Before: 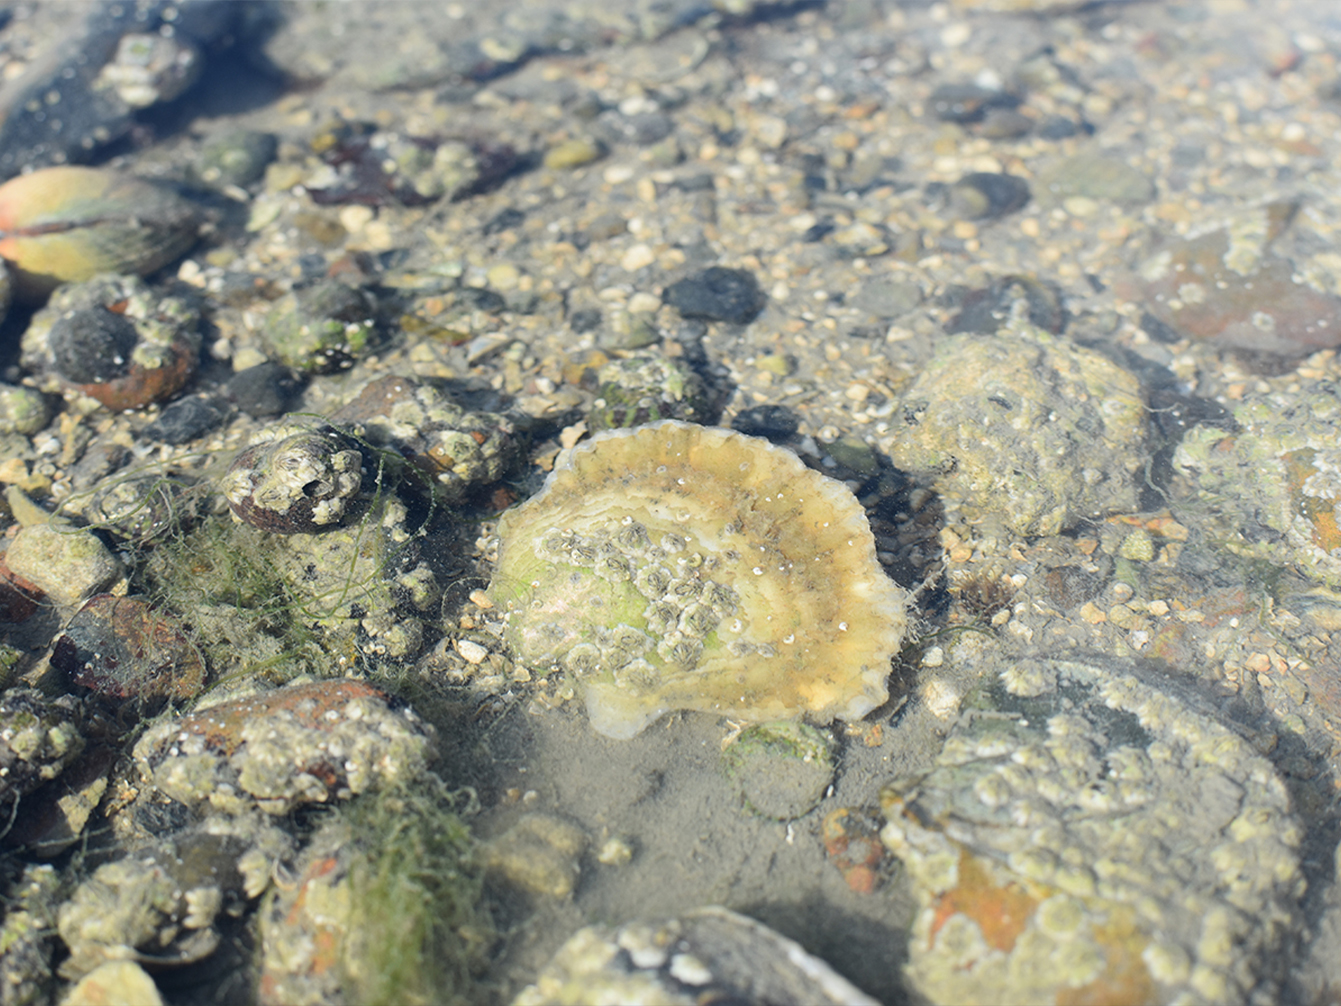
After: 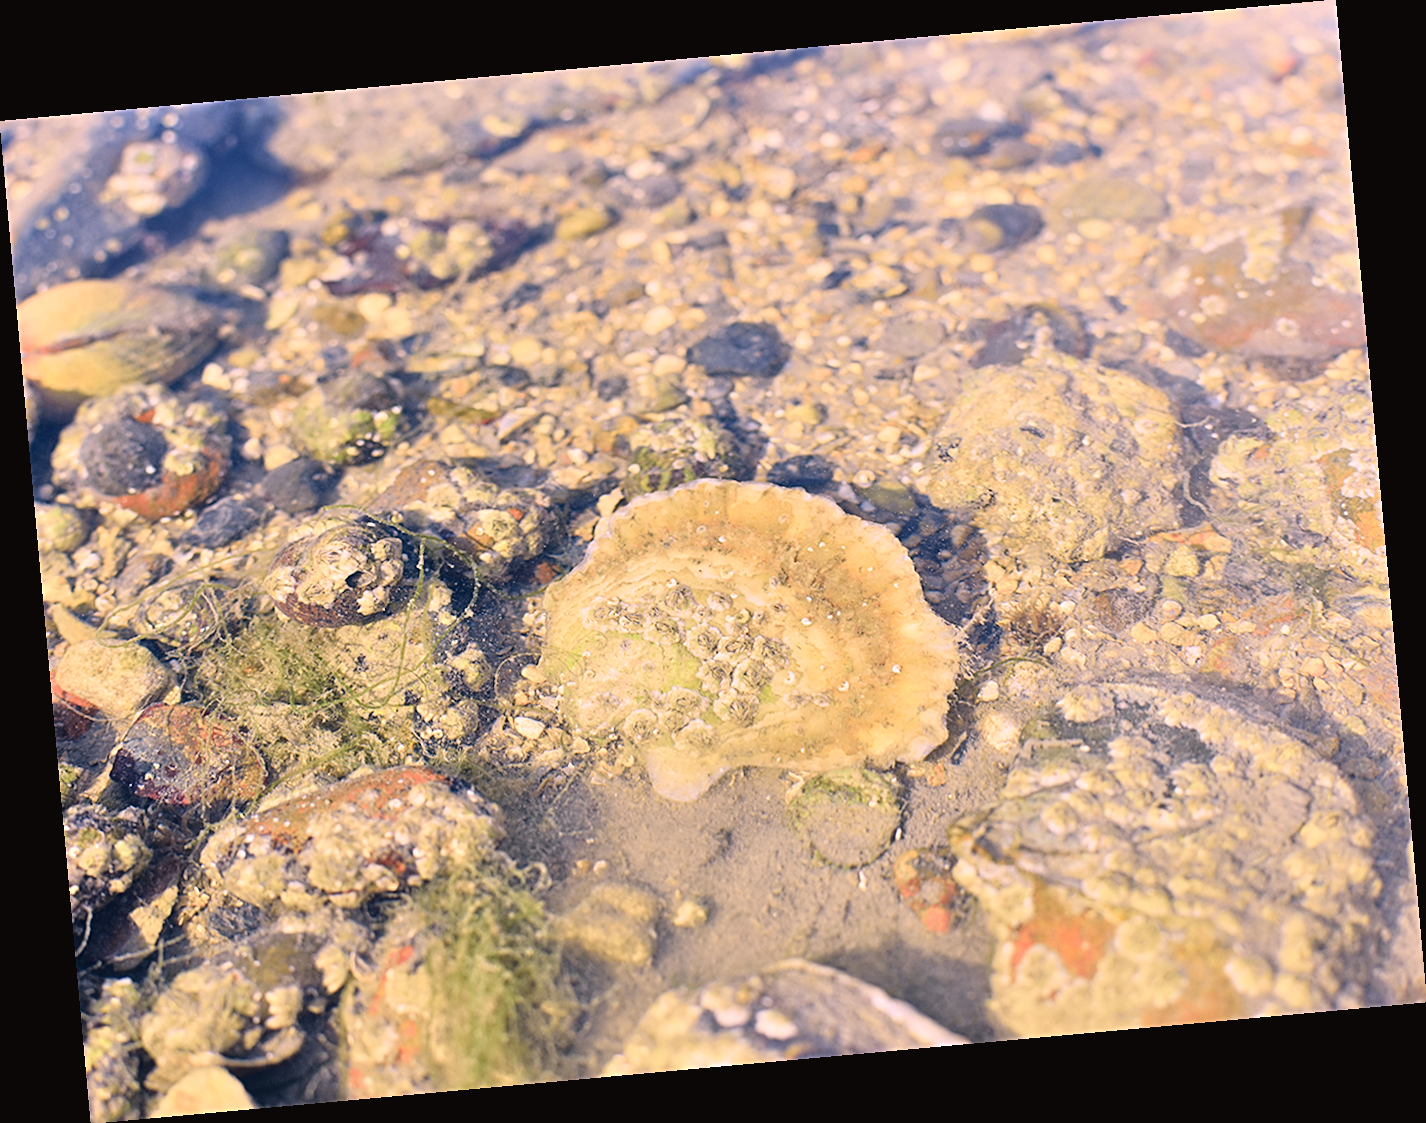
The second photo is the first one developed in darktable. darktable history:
rotate and perspective: rotation -5.2°, automatic cropping off
tone curve: curves: ch0 [(0, 0.021) (0.049, 0.044) (0.158, 0.113) (0.351, 0.331) (0.485, 0.505) (0.656, 0.696) (0.868, 0.887) (1, 0.969)]; ch1 [(0, 0) (0.322, 0.328) (0.434, 0.438) (0.473, 0.477) (0.502, 0.503) (0.522, 0.526) (0.564, 0.591) (0.602, 0.632) (0.677, 0.701) (0.859, 0.885) (1, 1)]; ch2 [(0, 0) (0.33, 0.301) (0.452, 0.434) (0.502, 0.505) (0.535, 0.554) (0.565, 0.598) (0.618, 0.629) (1, 1)], color space Lab, independent channels, preserve colors none
sharpen: on, module defaults
tone equalizer: -7 EV 0.15 EV, -6 EV 0.6 EV, -5 EV 1.15 EV, -4 EV 1.33 EV, -3 EV 1.15 EV, -2 EV 0.6 EV, -1 EV 0.15 EV, mask exposure compensation -0.5 EV
velvia: strength 15%
color correction: highlights a* 14.52, highlights b* 4.84
